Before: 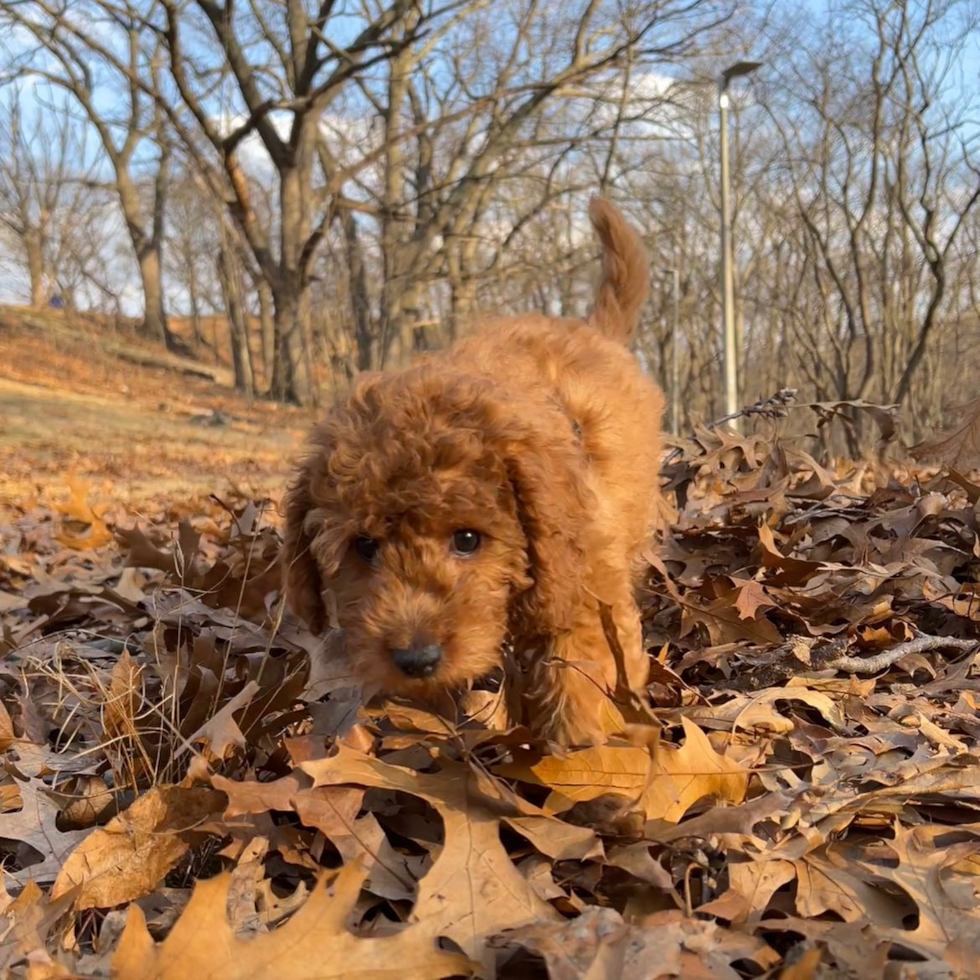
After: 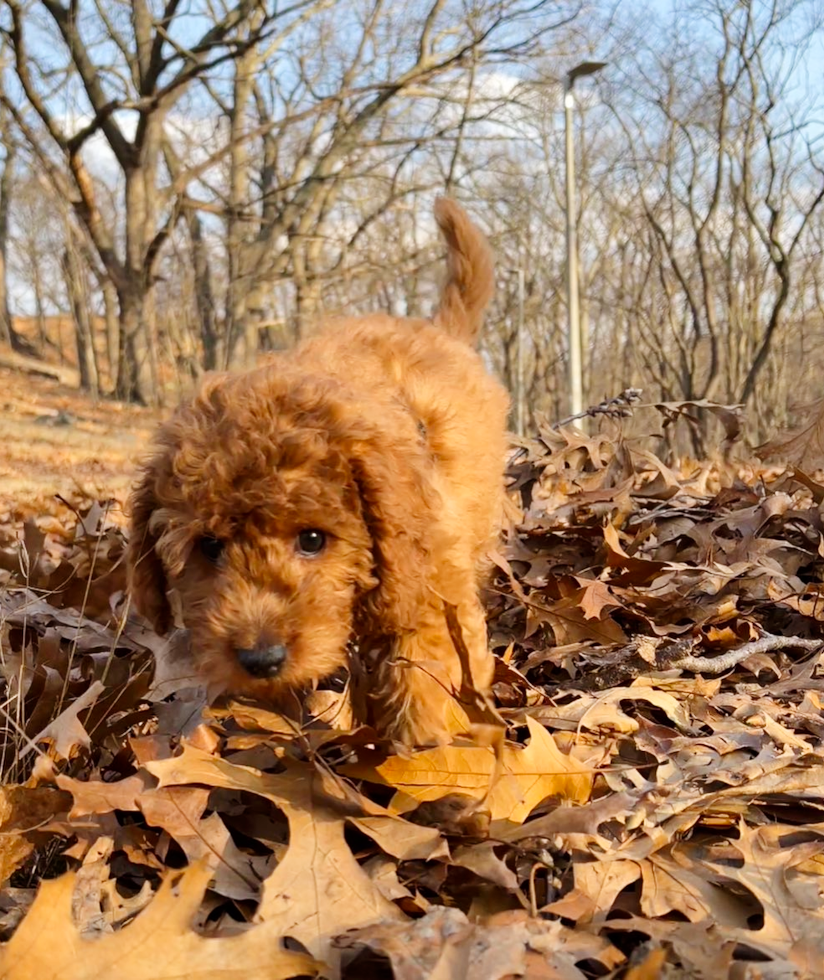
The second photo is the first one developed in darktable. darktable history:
crop: left 15.902%
tone curve: curves: ch0 [(0, 0) (0.004, 0.001) (0.133, 0.112) (0.325, 0.362) (0.832, 0.893) (1, 1)], preserve colors none
